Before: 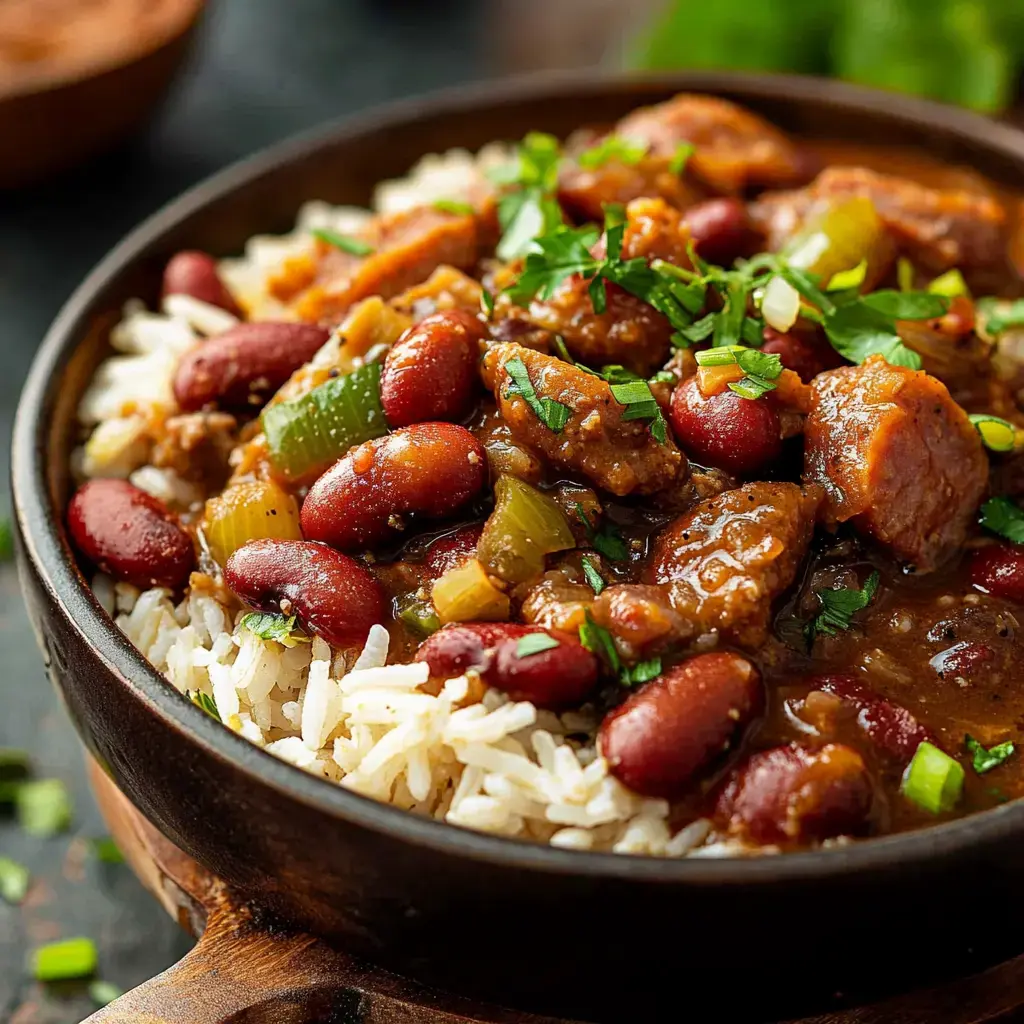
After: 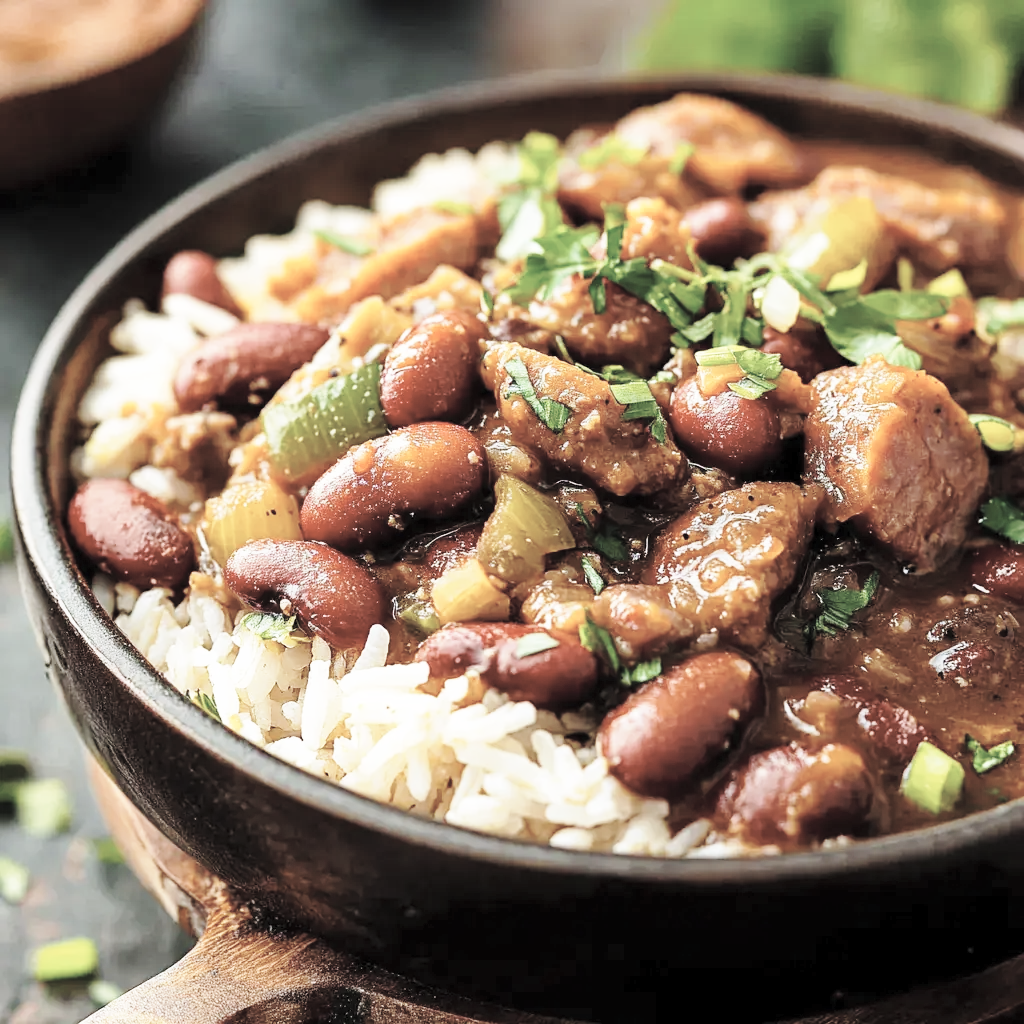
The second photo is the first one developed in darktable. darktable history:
contrast brightness saturation: brightness 0.19, saturation -0.5
base curve: curves: ch0 [(0, 0) (0.028, 0.03) (0.121, 0.232) (0.46, 0.748) (0.859, 0.968) (1, 1)], preserve colors none
